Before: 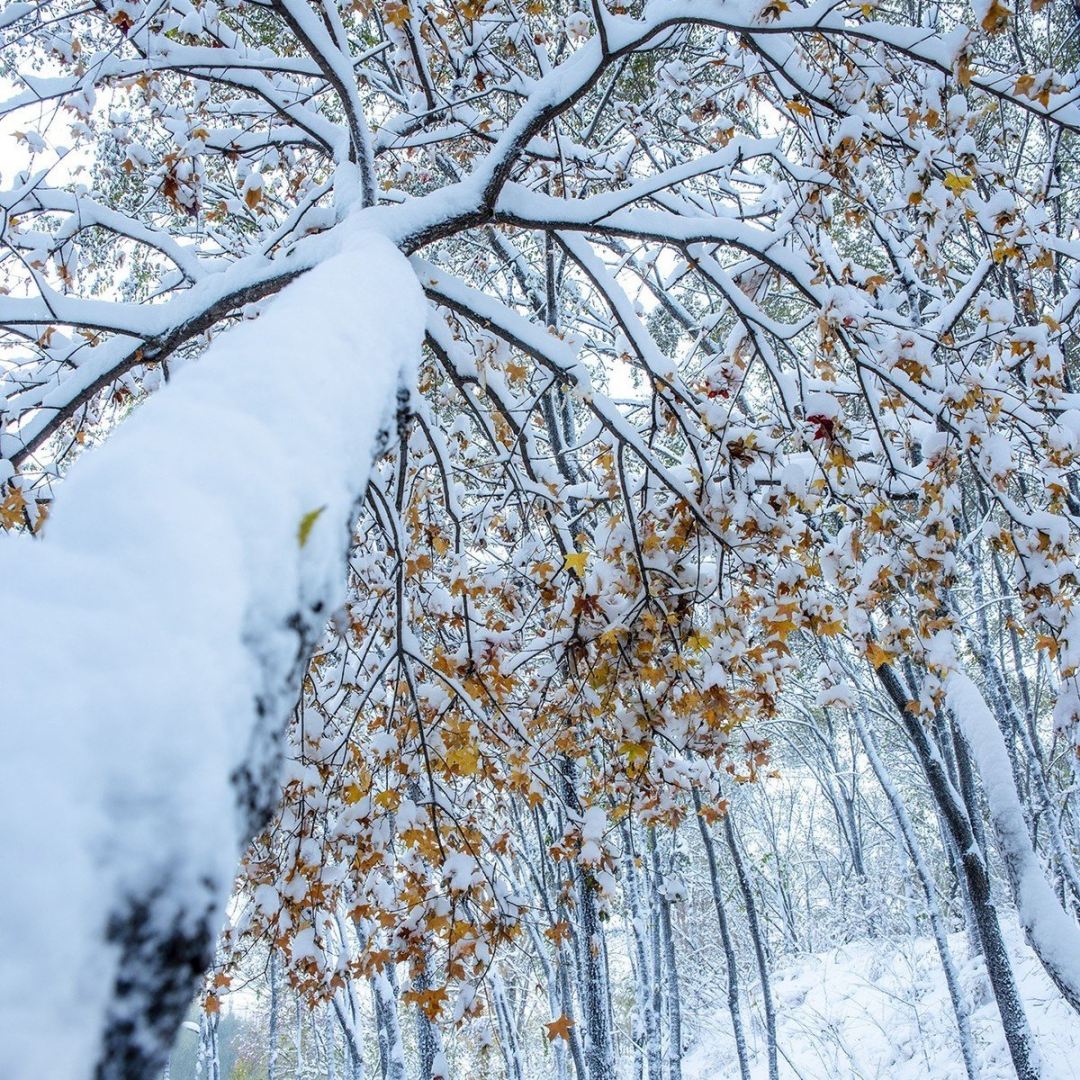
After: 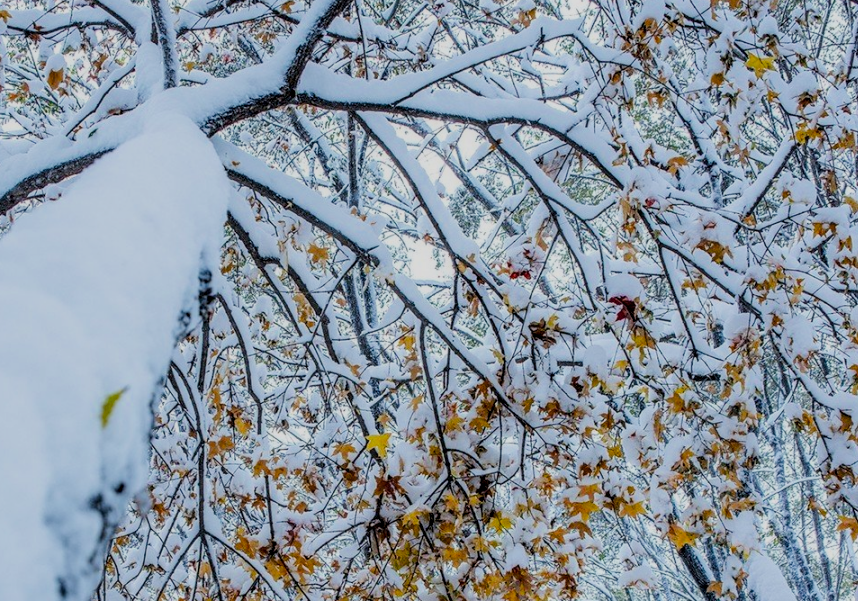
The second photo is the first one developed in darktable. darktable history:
filmic rgb: black relative exposure -7.65 EV, white relative exposure 4.56 EV, hardness 3.61
crop: left 18.38%, top 11.092%, right 2.134%, bottom 33.217%
local contrast: on, module defaults
color balance rgb: perceptual saturation grading › global saturation 20%, global vibrance 20%
